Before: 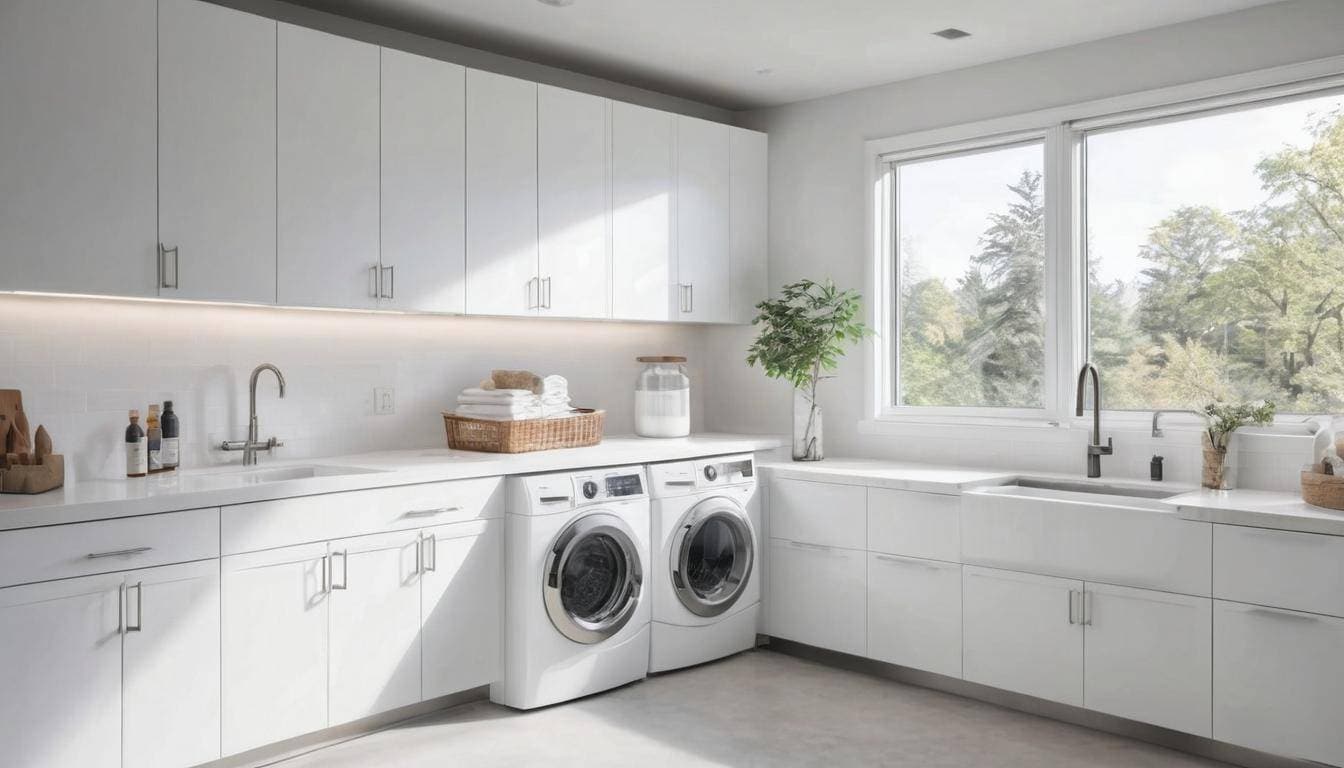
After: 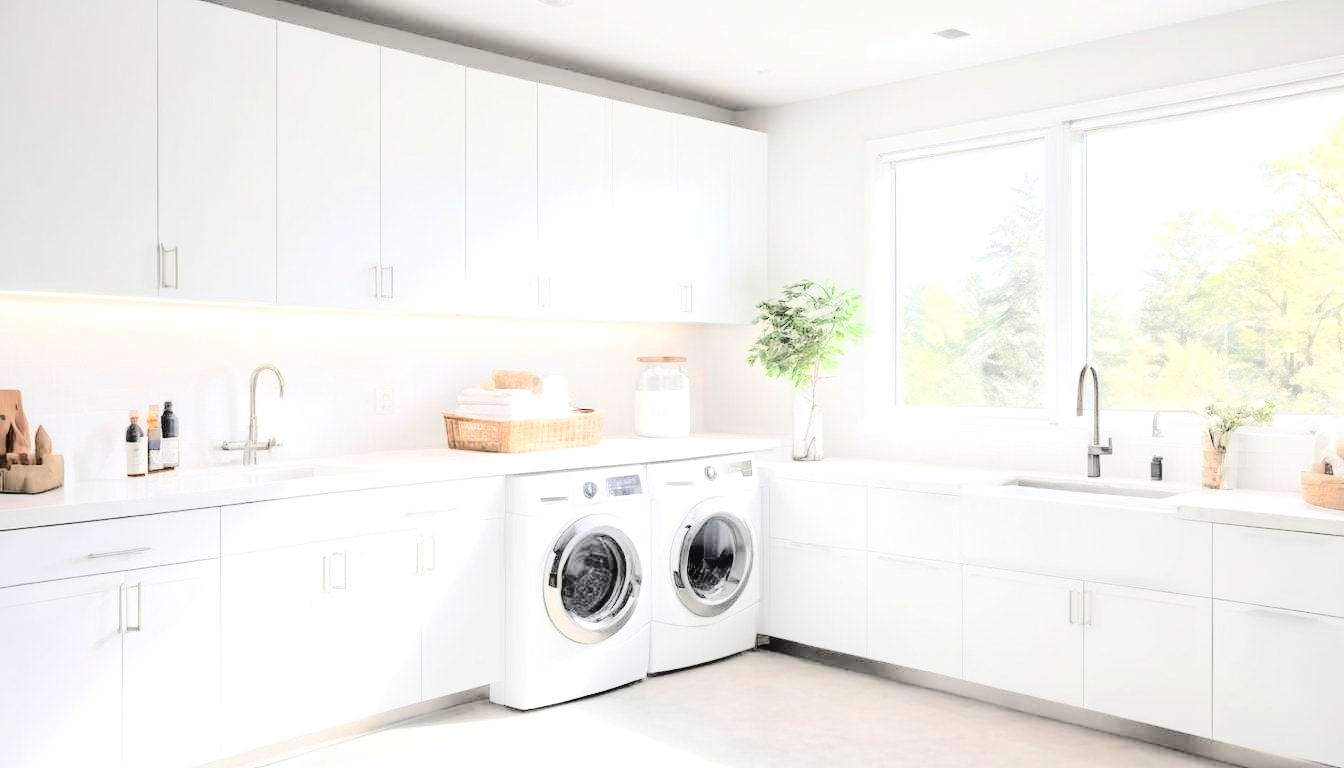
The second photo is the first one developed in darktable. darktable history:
tone equalizer: -7 EV 0.162 EV, -6 EV 0.615 EV, -5 EV 1.15 EV, -4 EV 1.29 EV, -3 EV 1.14 EV, -2 EV 0.6 EV, -1 EV 0.159 EV, edges refinement/feathering 500, mask exposure compensation -1.57 EV, preserve details no
exposure: exposure 0.587 EV, compensate highlight preservation false
tone curve: curves: ch0 [(0, 0) (0.003, 0.003) (0.011, 0.005) (0.025, 0.008) (0.044, 0.012) (0.069, 0.02) (0.1, 0.031) (0.136, 0.047) (0.177, 0.088) (0.224, 0.141) (0.277, 0.222) (0.335, 0.32) (0.399, 0.422) (0.468, 0.523) (0.543, 0.623) (0.623, 0.716) (0.709, 0.796) (0.801, 0.878) (0.898, 0.957) (1, 1)], color space Lab, independent channels, preserve colors none
